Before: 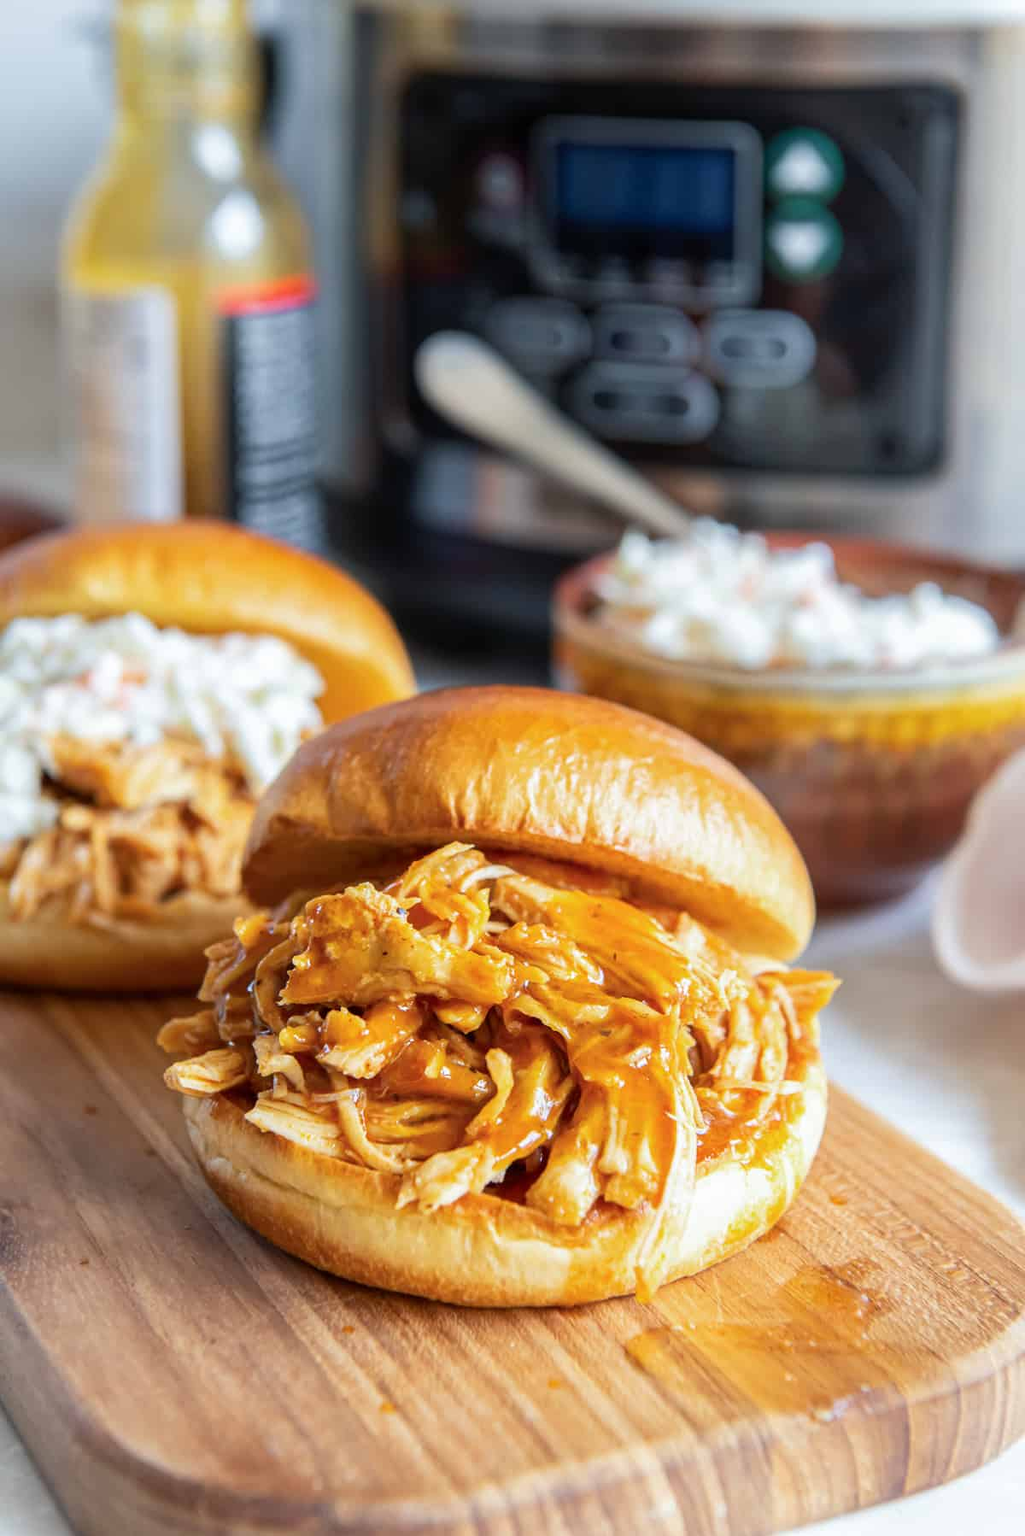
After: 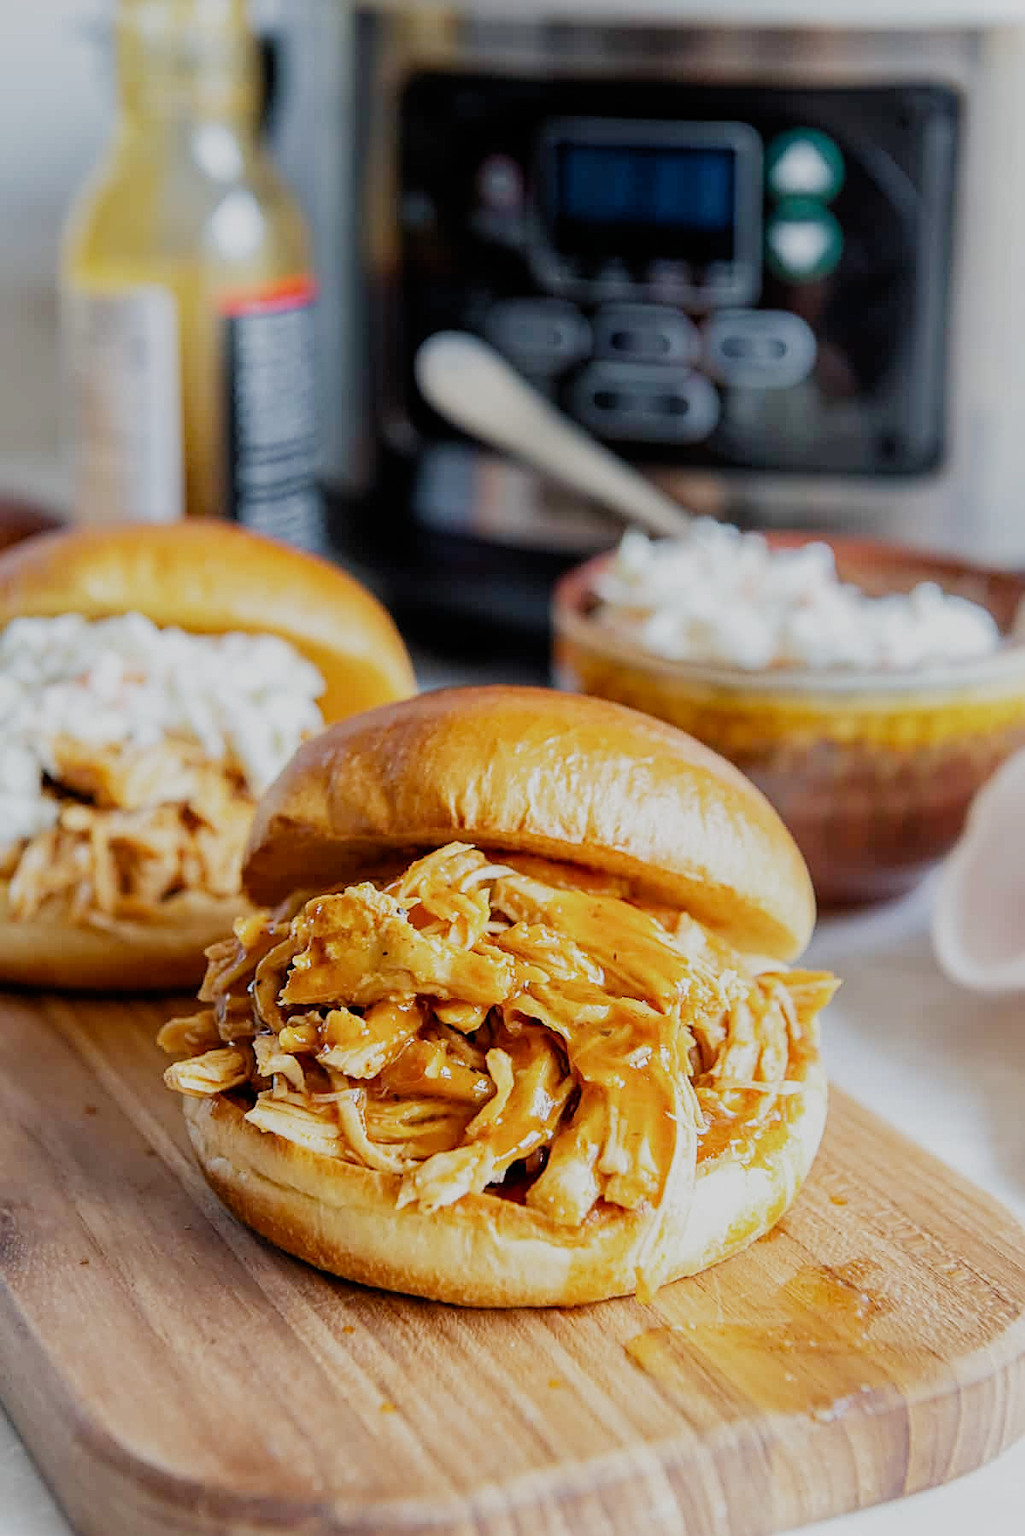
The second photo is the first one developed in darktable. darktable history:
sharpen: on, module defaults
filmic rgb: black relative exposure -7.65 EV, white relative exposure 4.56 EV, hardness 3.61, preserve chrominance no, color science v3 (2019), use custom middle-gray values true
